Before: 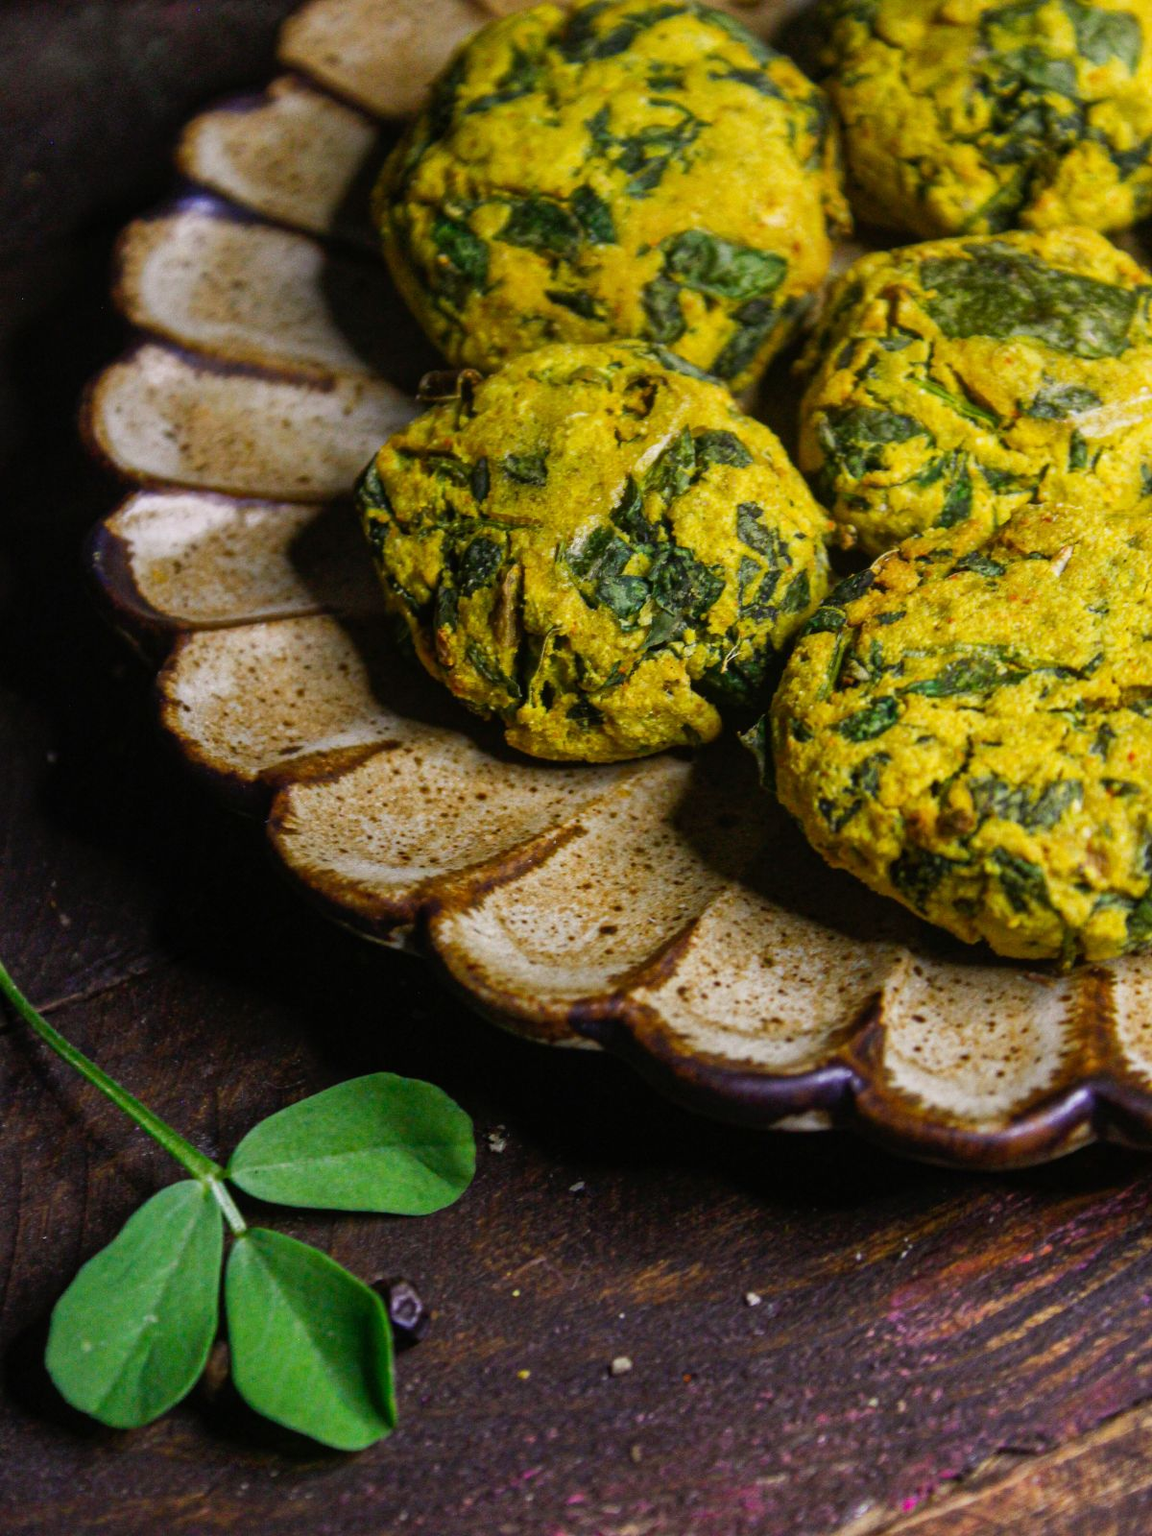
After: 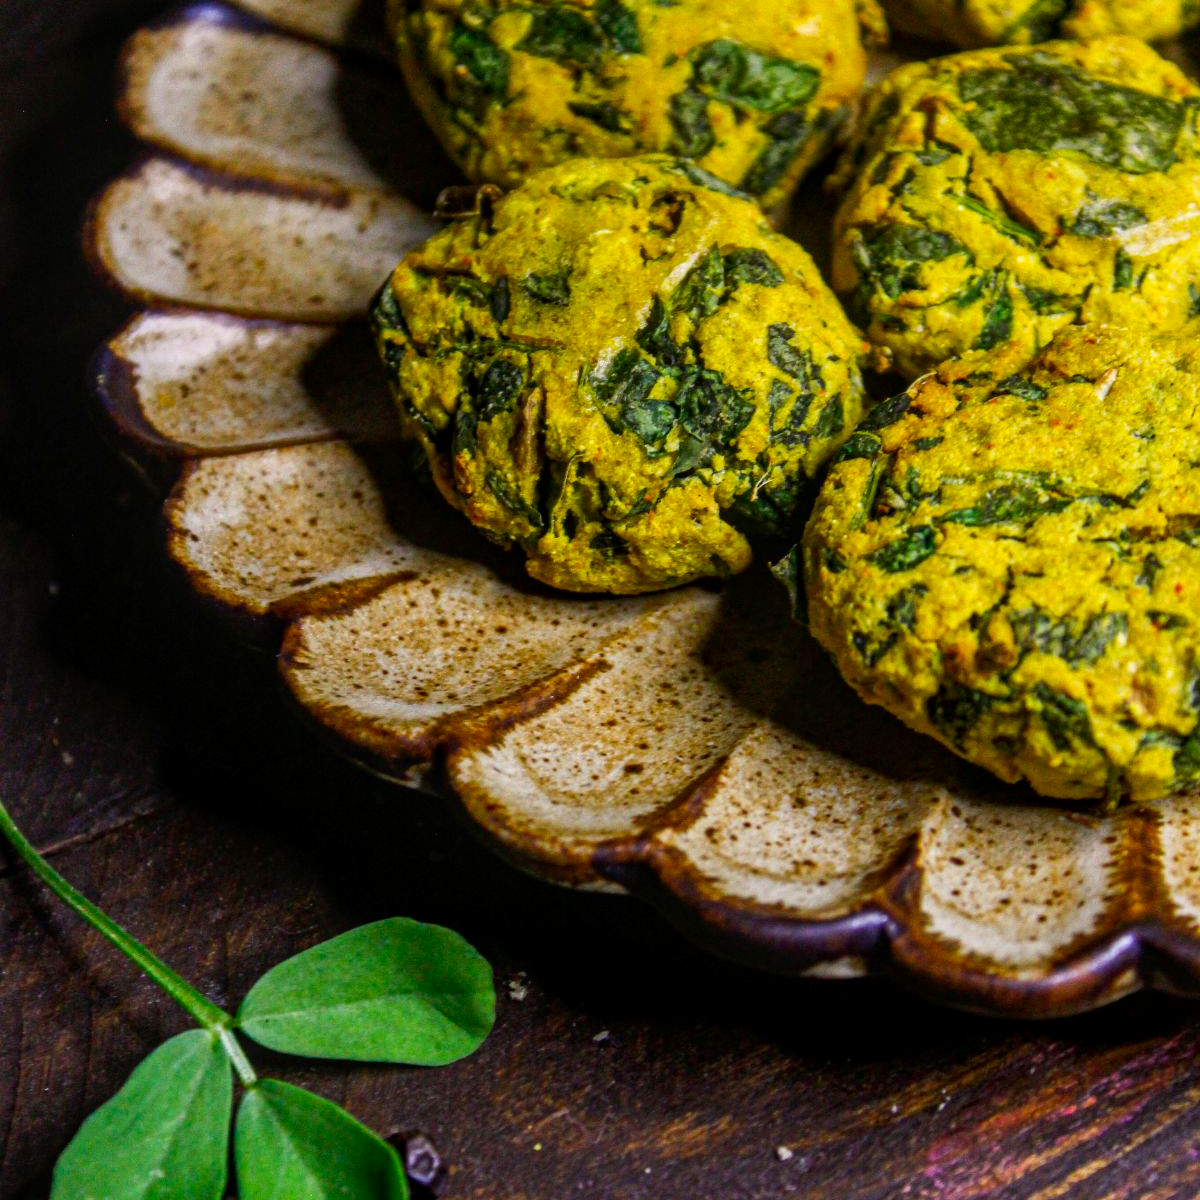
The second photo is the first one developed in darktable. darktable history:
contrast brightness saturation: contrast 0.08, saturation 0.2
local contrast: on, module defaults
crop and rotate: top 12.5%, bottom 12.5%
